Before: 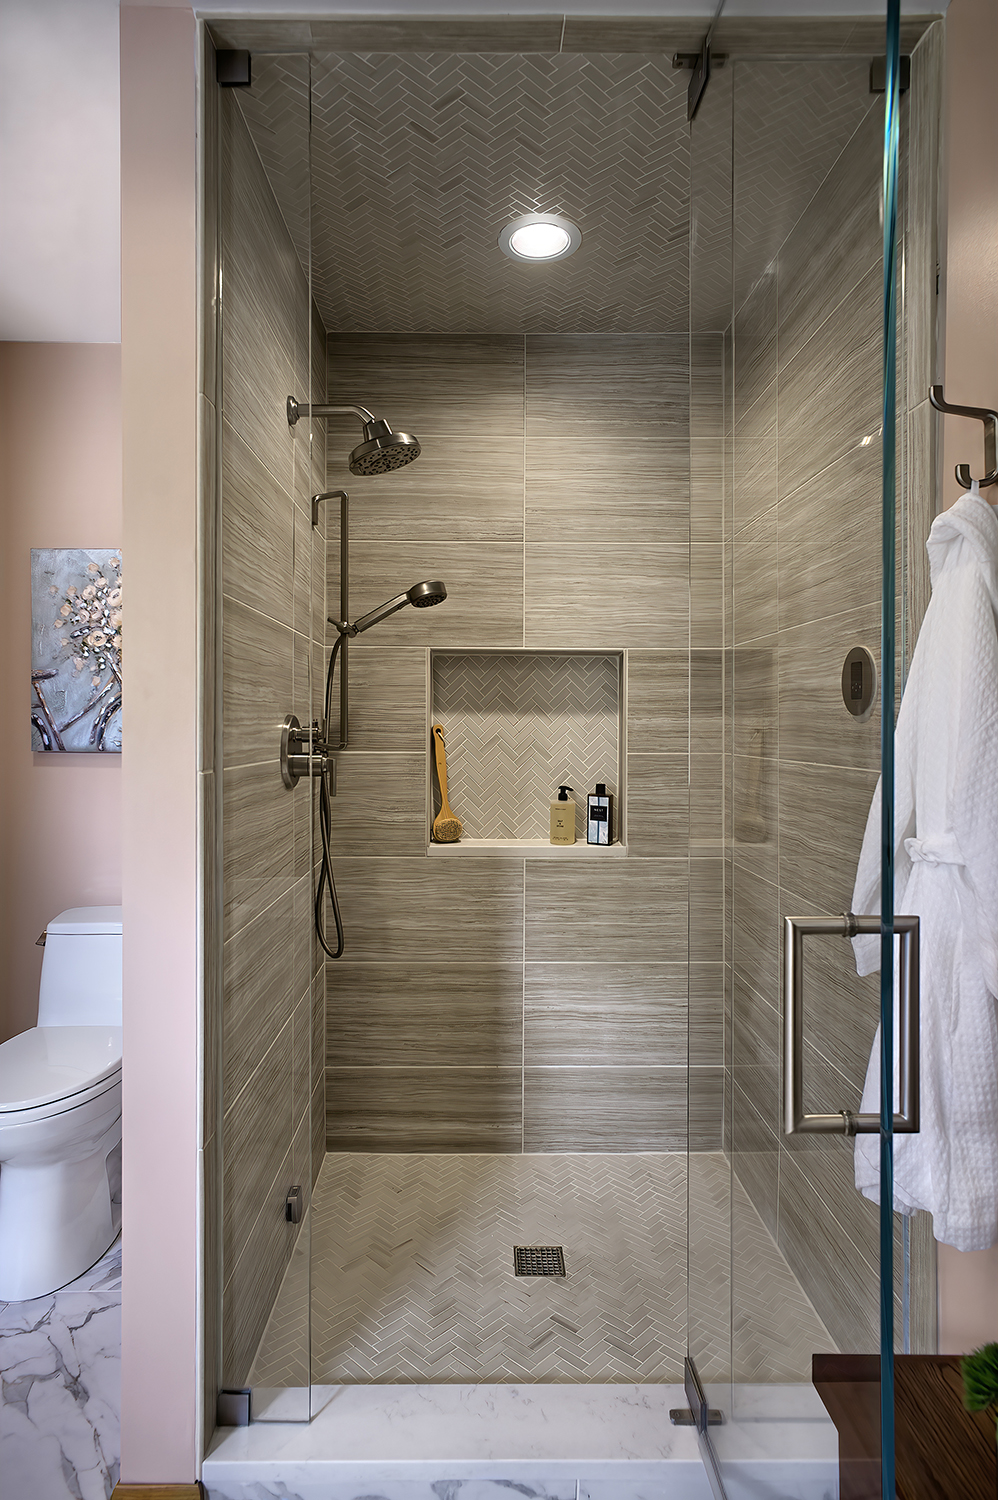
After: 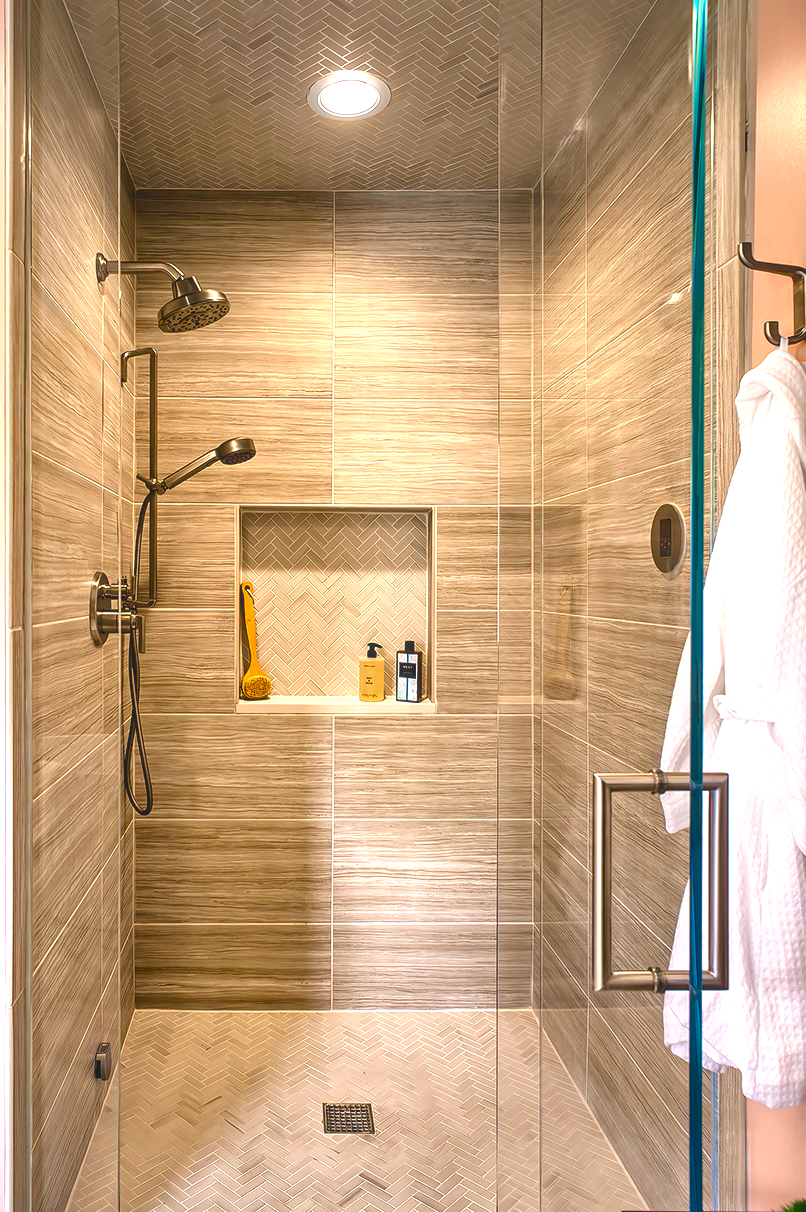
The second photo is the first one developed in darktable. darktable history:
local contrast: on, module defaults
exposure: black level correction 0.001, exposure 0.955 EV, compensate exposure bias true, compensate highlight preservation false
crop: left 19.159%, top 9.58%, bottom 9.58%
color zones: curves: ch0 [(0, 0.613) (0.01, 0.613) (0.245, 0.448) (0.498, 0.529) (0.642, 0.665) (0.879, 0.777) (0.99, 0.613)]; ch1 [(0, 0) (0.143, 0) (0.286, 0) (0.429, 0) (0.571, 0) (0.714, 0) (0.857, 0)], mix -121.96%
color balance rgb: shadows lift › chroma 2%, shadows lift › hue 247.2°, power › chroma 0.3%, power › hue 25.2°, highlights gain › chroma 3%, highlights gain › hue 60°, global offset › luminance 2%, perceptual saturation grading › global saturation 20%, perceptual saturation grading › highlights -20%, perceptual saturation grading › shadows 30%
color balance: output saturation 110%
